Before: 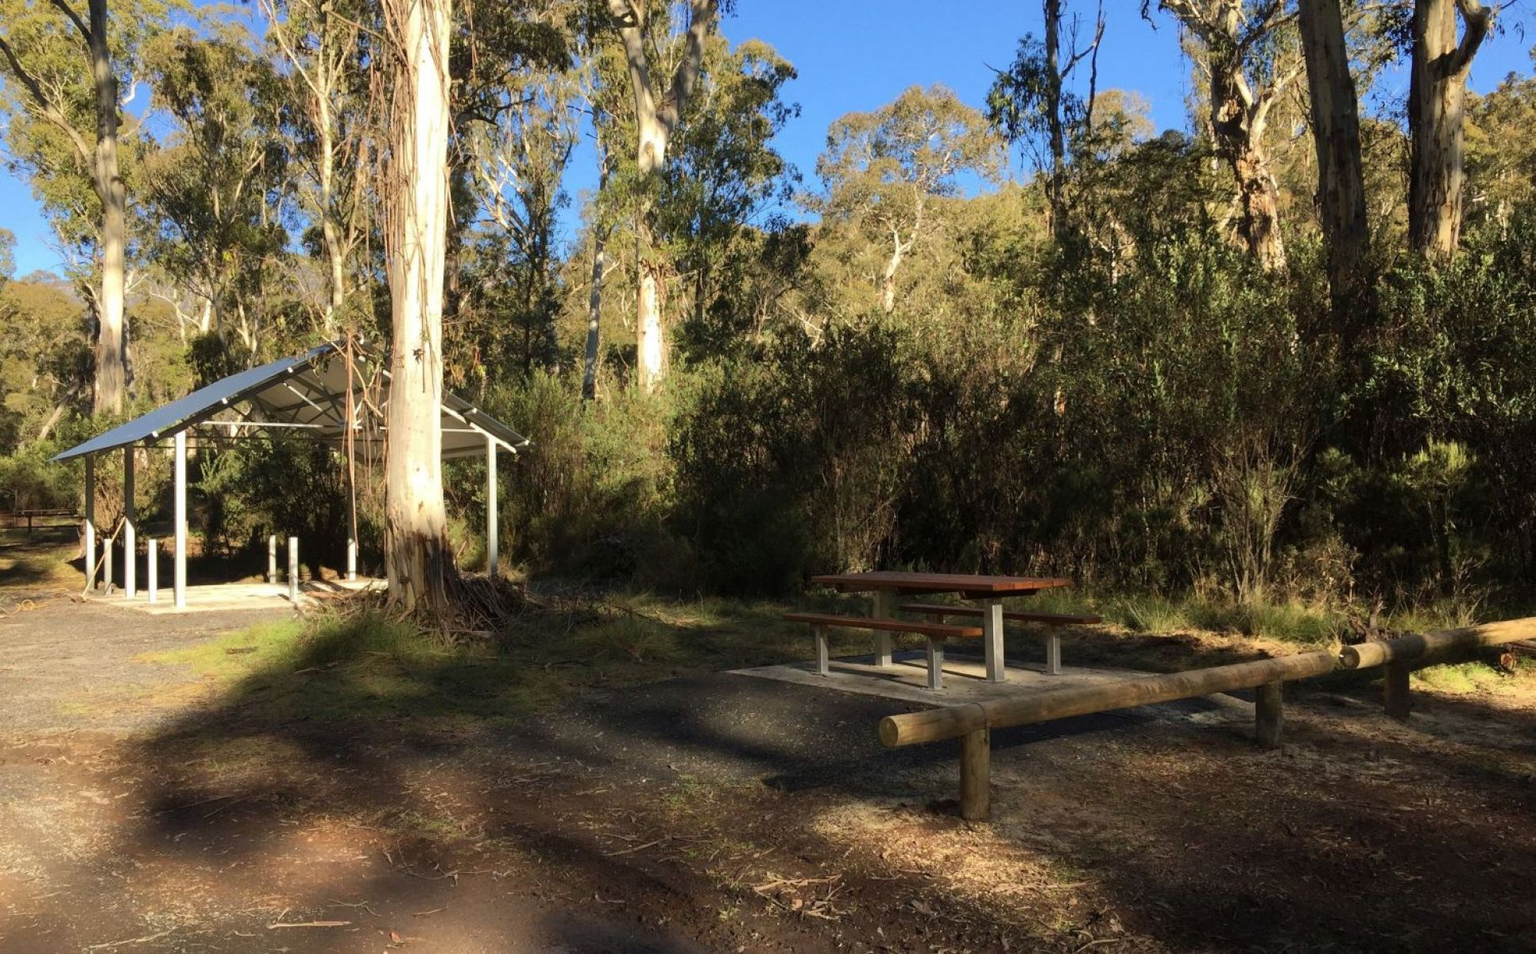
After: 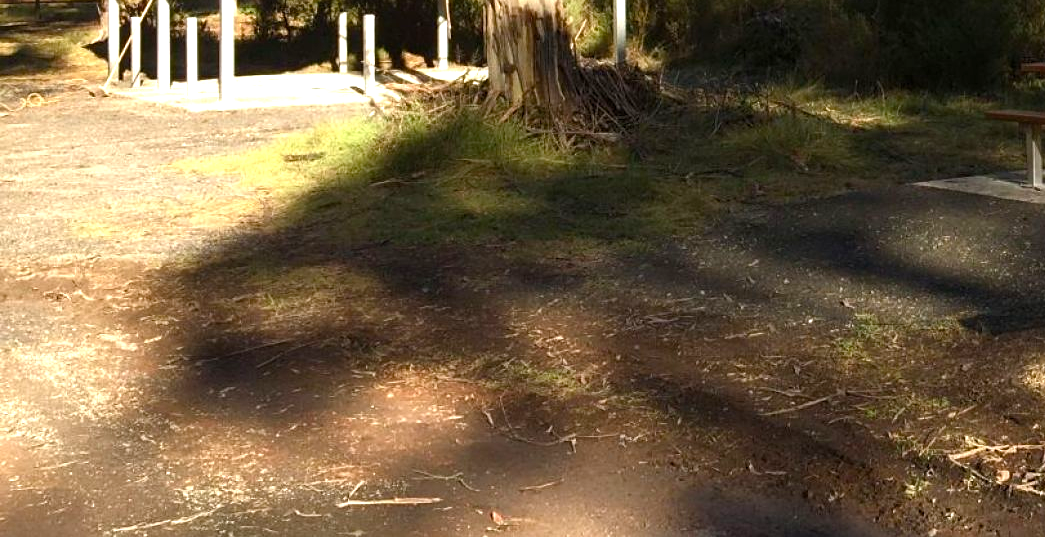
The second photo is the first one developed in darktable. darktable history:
sharpen: amount 0.211
color balance rgb: perceptual saturation grading › global saturation 0.138%, perceptual saturation grading › highlights -25.005%, perceptual saturation grading › shadows 29.709%, perceptual brilliance grading › global brilliance 11.733%, perceptual brilliance grading › highlights 15.026%
tone equalizer: mask exposure compensation -0.506 EV
crop and rotate: top 55.112%, right 45.924%, bottom 0.136%
